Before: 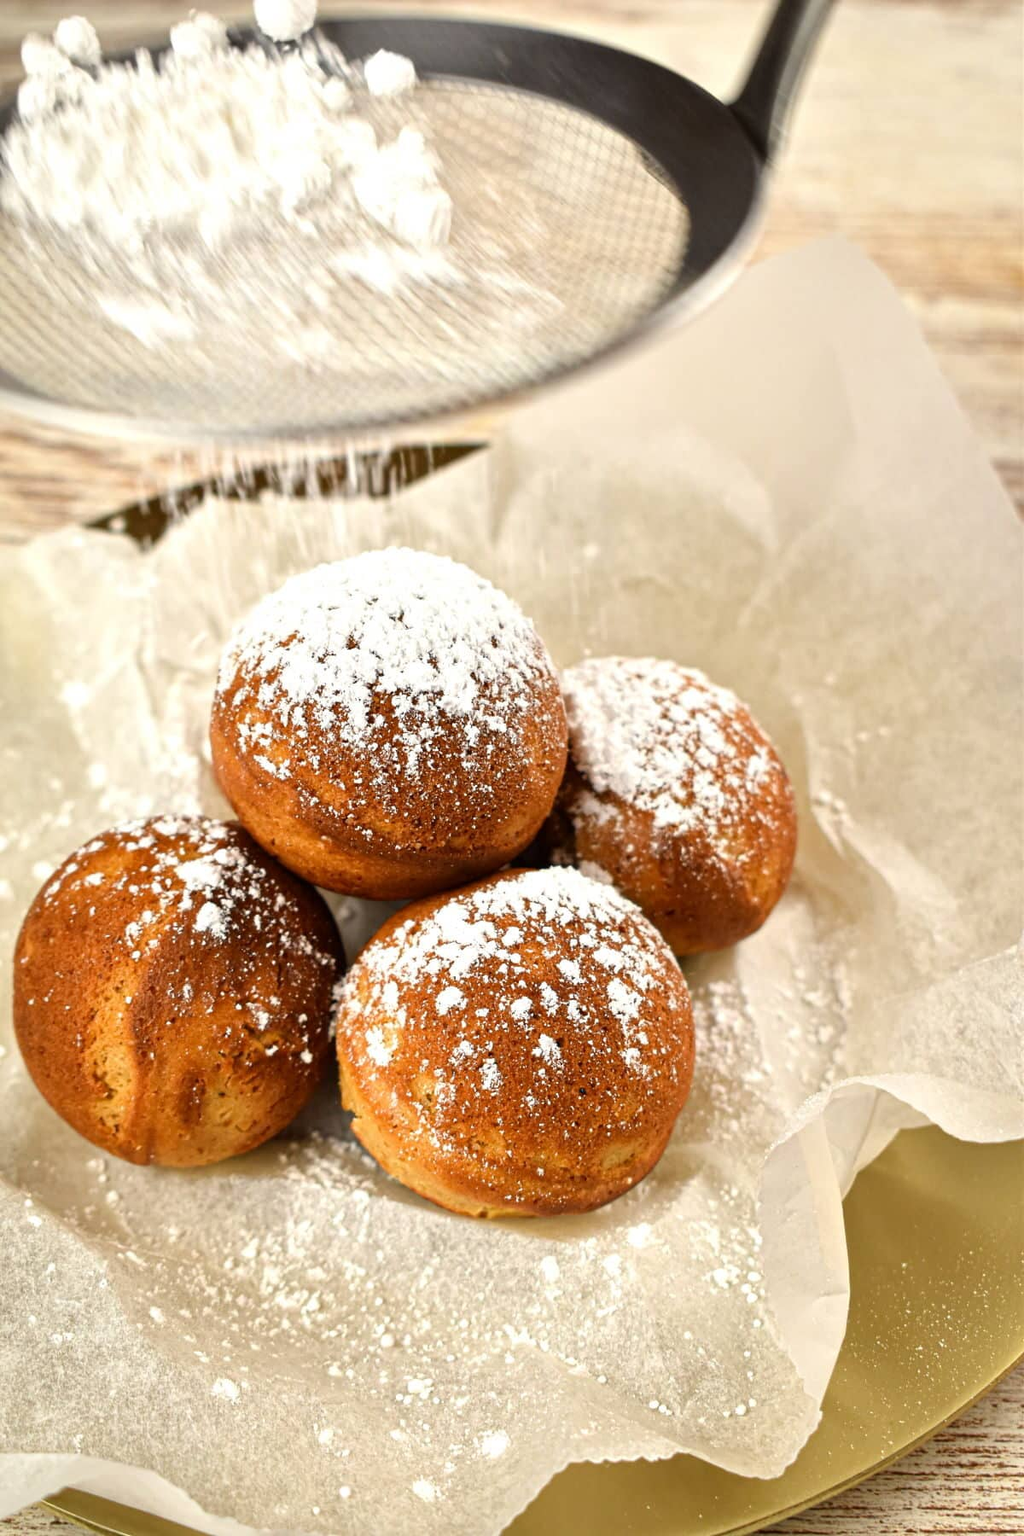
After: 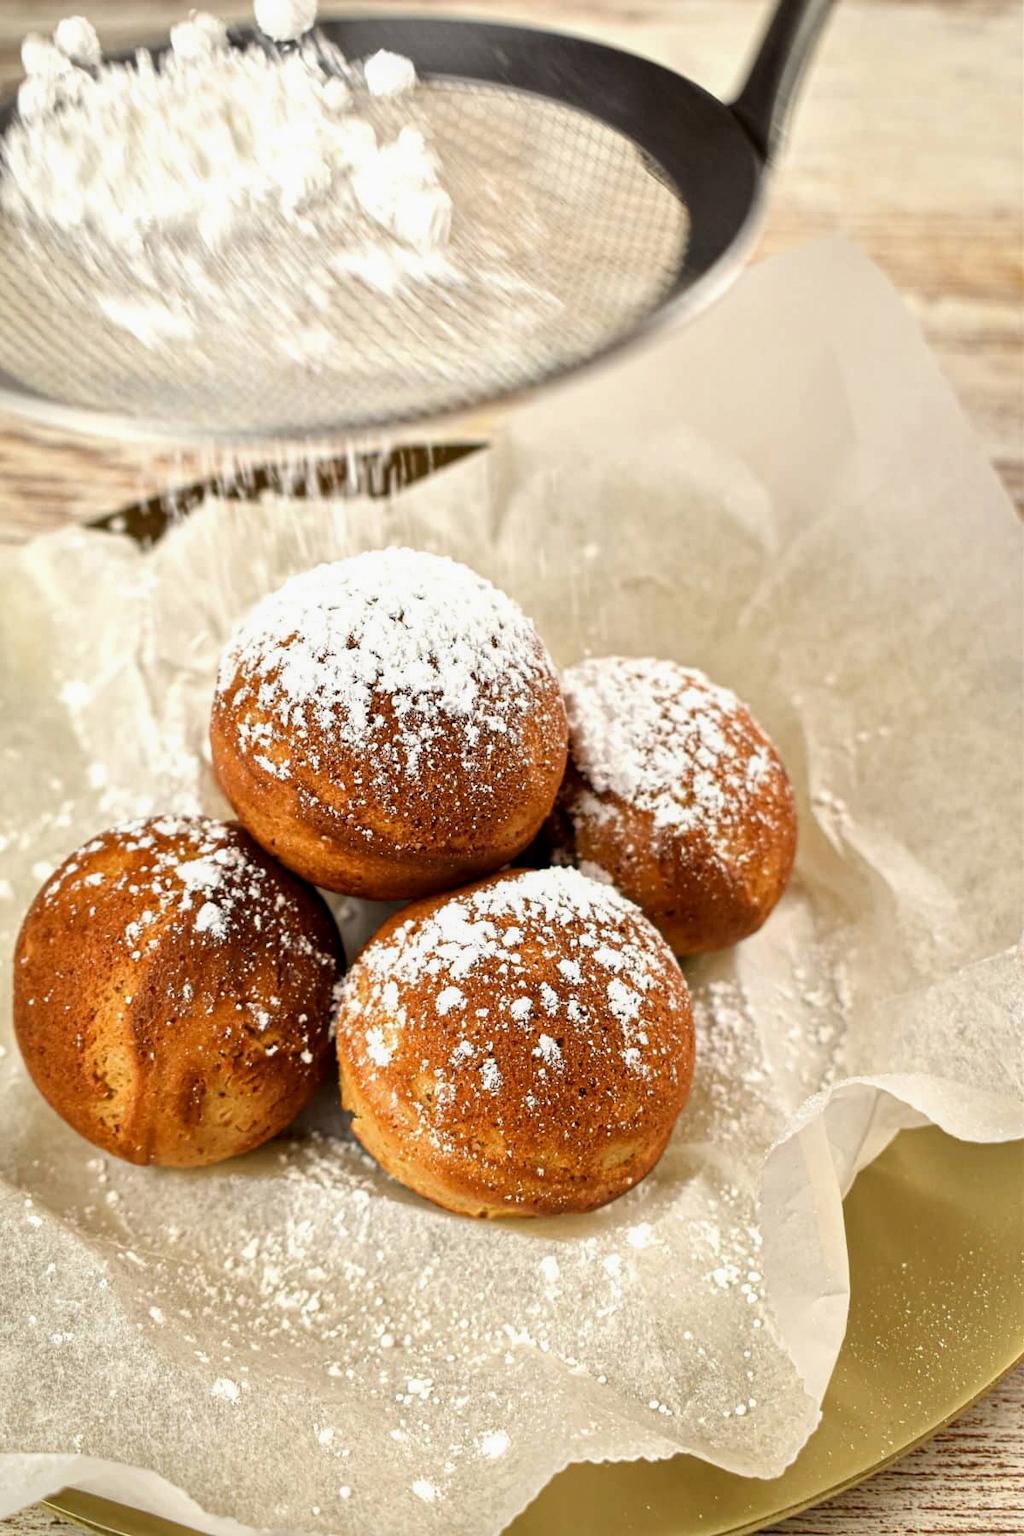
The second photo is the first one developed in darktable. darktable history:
exposure: black level correction 0.001, exposure -0.125 EV, compensate exposure bias true, compensate highlight preservation false
local contrast: highlights 100%, shadows 100%, detail 120%, midtone range 0.2
